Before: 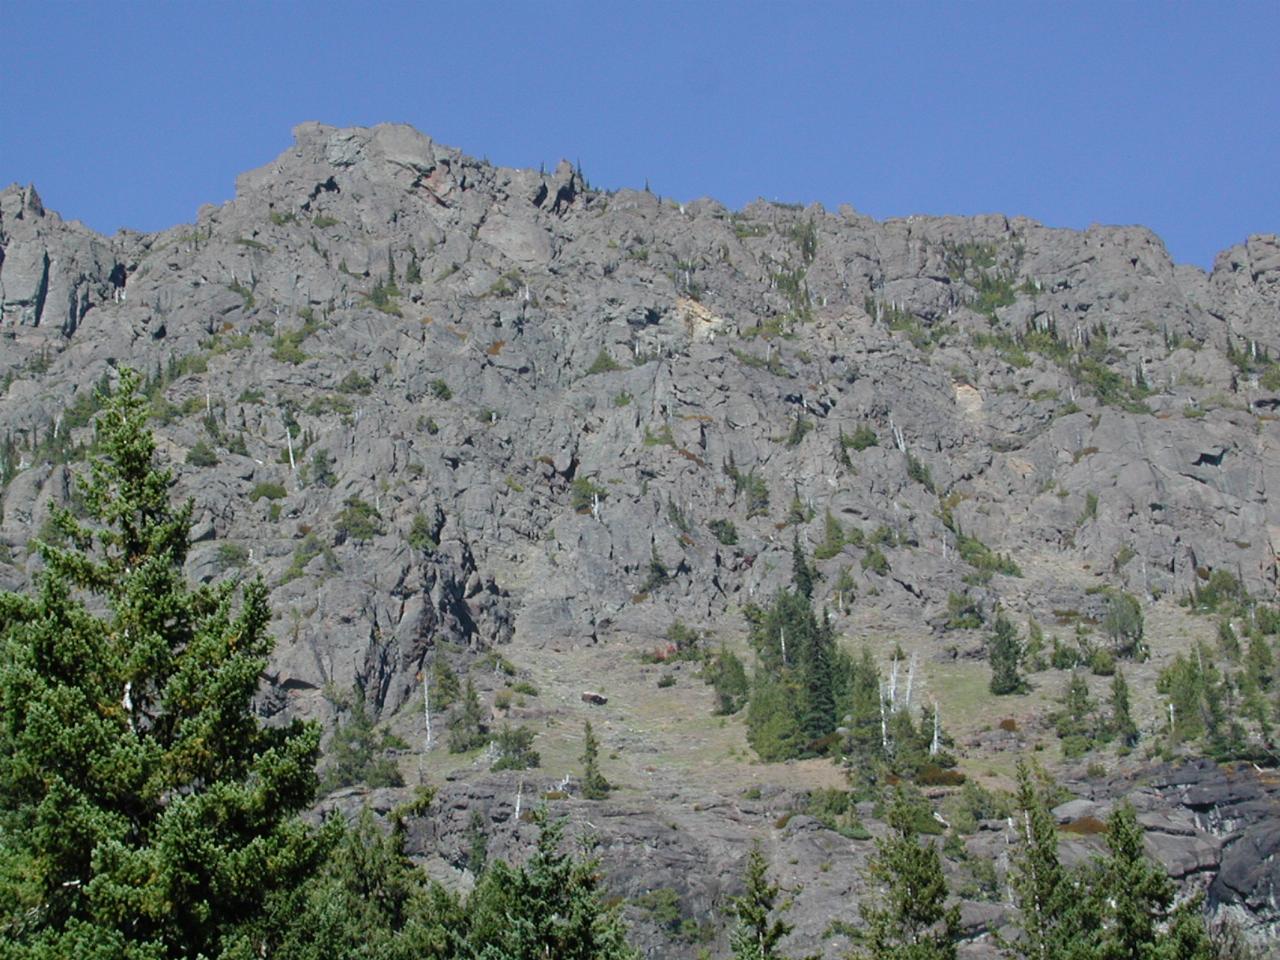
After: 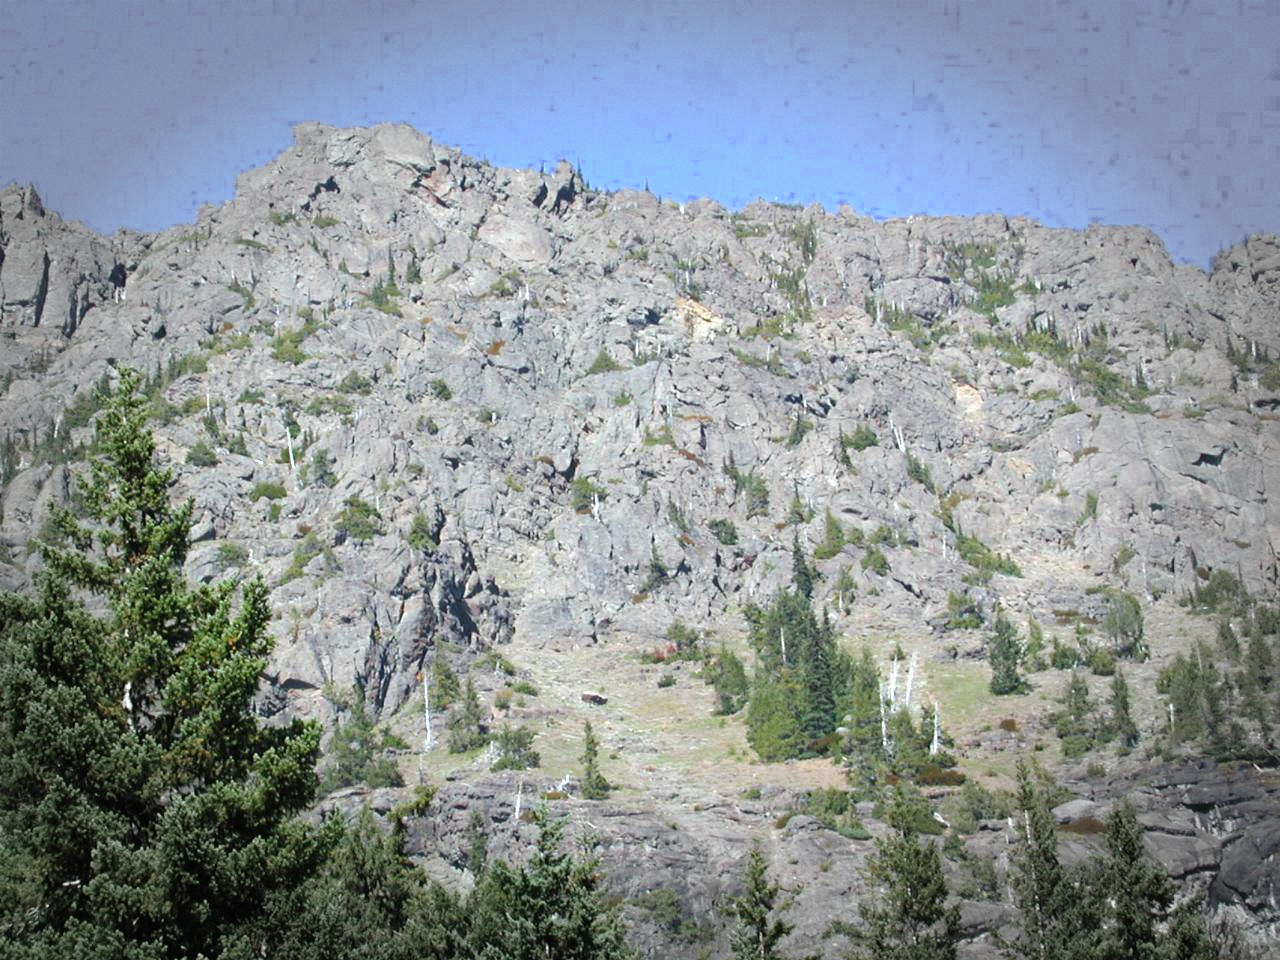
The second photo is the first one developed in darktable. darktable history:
exposure: exposure 1 EV, compensate highlight preservation false
color zones: curves: ch0 [(0.27, 0.396) (0.563, 0.504) (0.75, 0.5) (0.787, 0.307)]
vignetting: fall-off start 66.62%, fall-off radius 39.64%, automatic ratio true, width/height ratio 0.676
